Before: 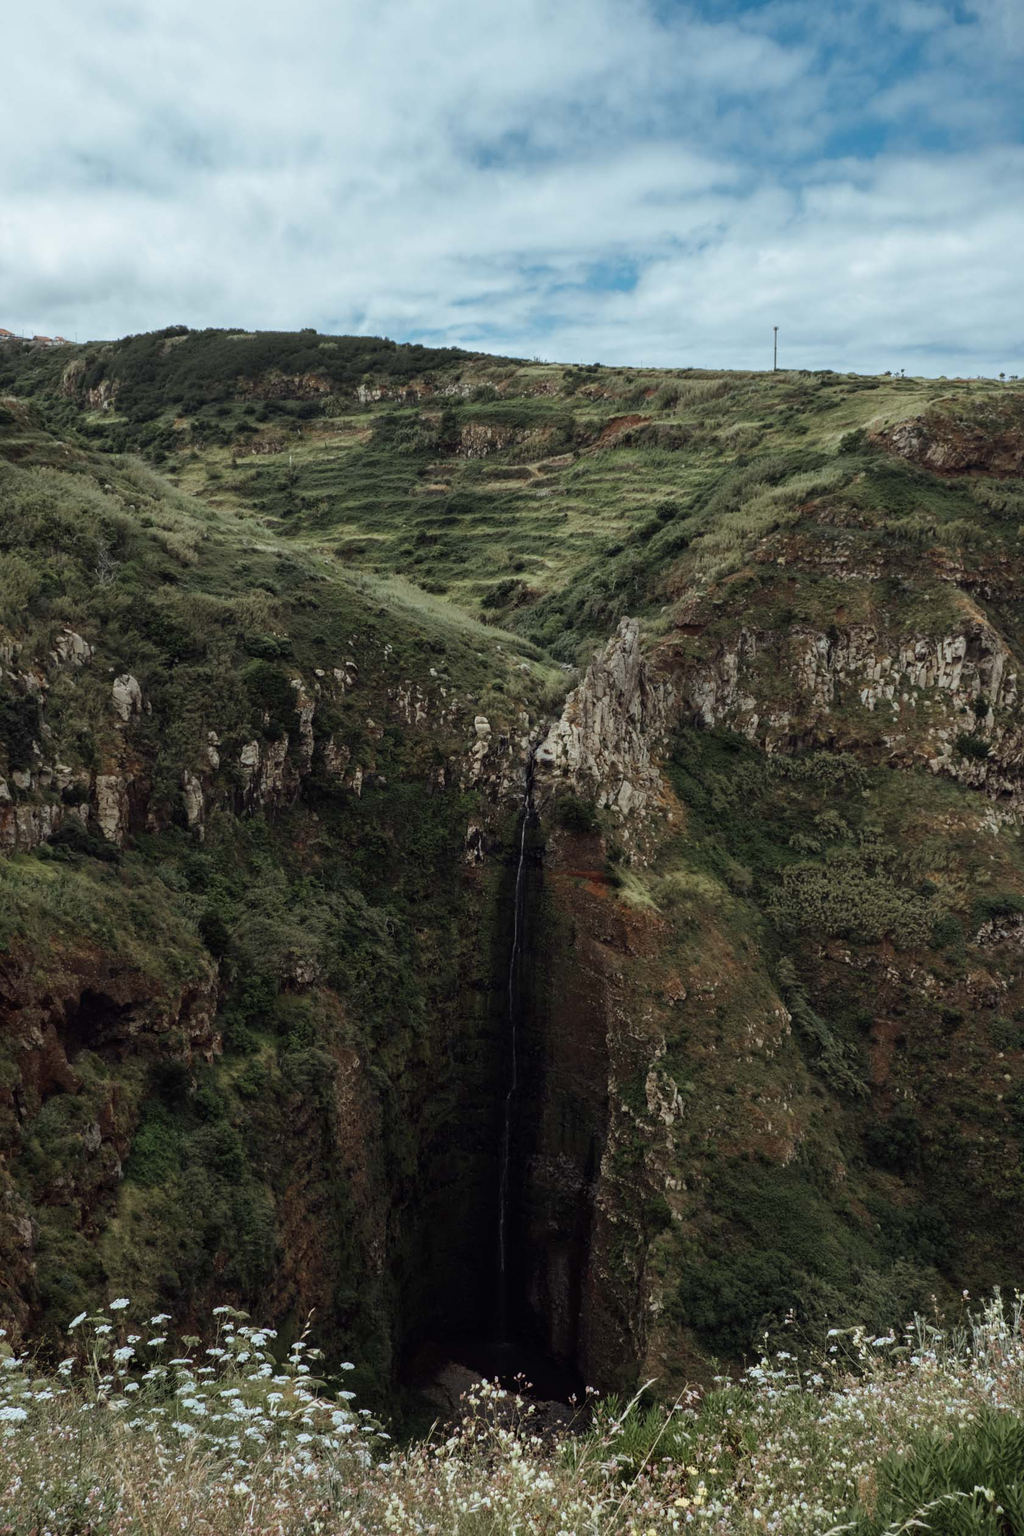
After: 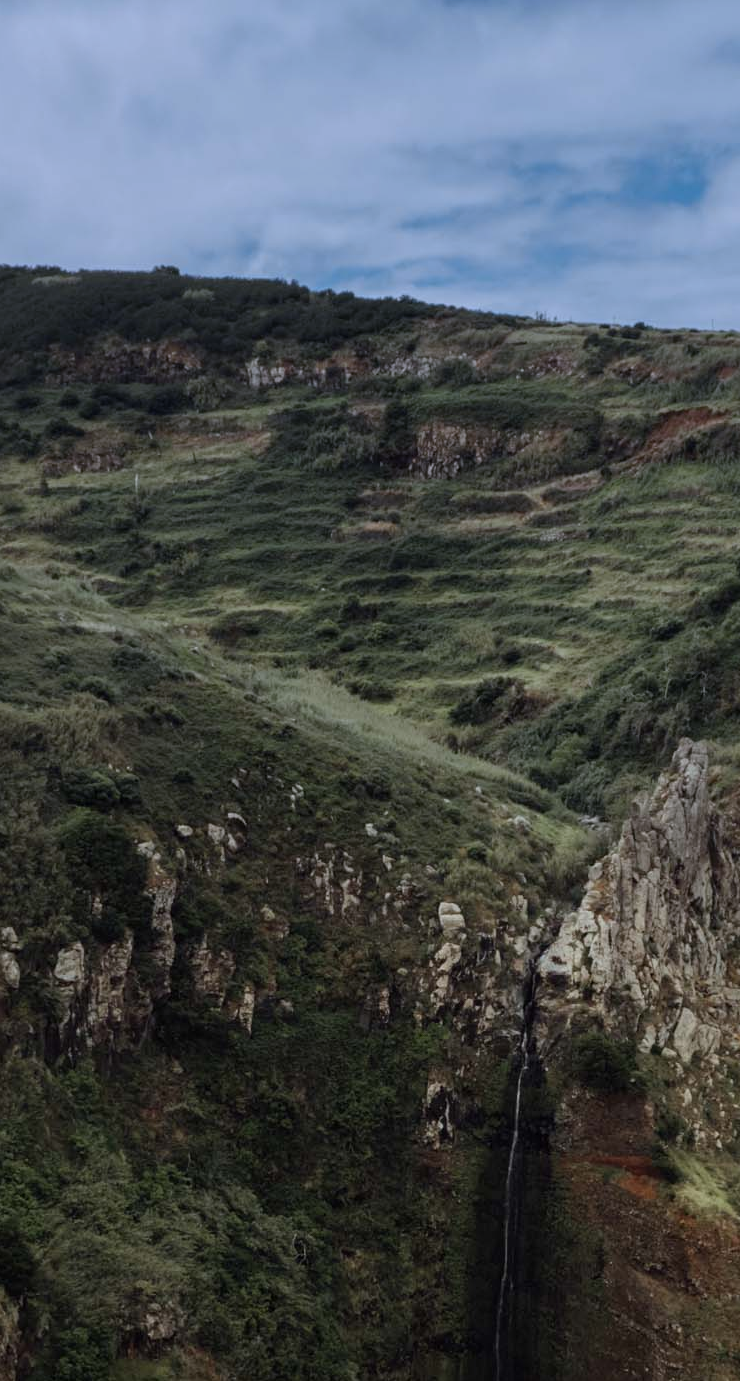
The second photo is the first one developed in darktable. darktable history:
crop: left 20.248%, top 10.86%, right 35.675%, bottom 34.321%
graduated density: hue 238.83°, saturation 50%
